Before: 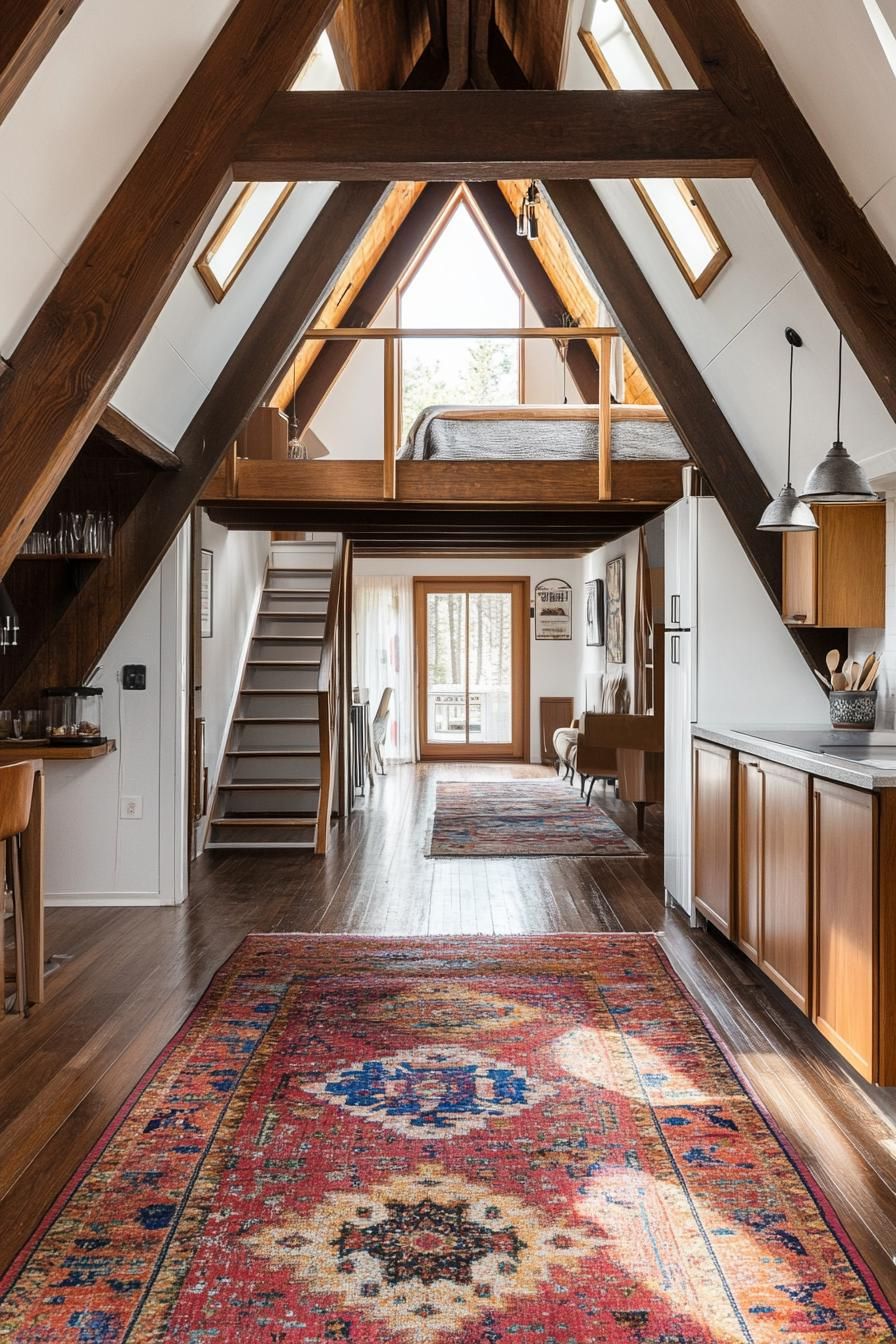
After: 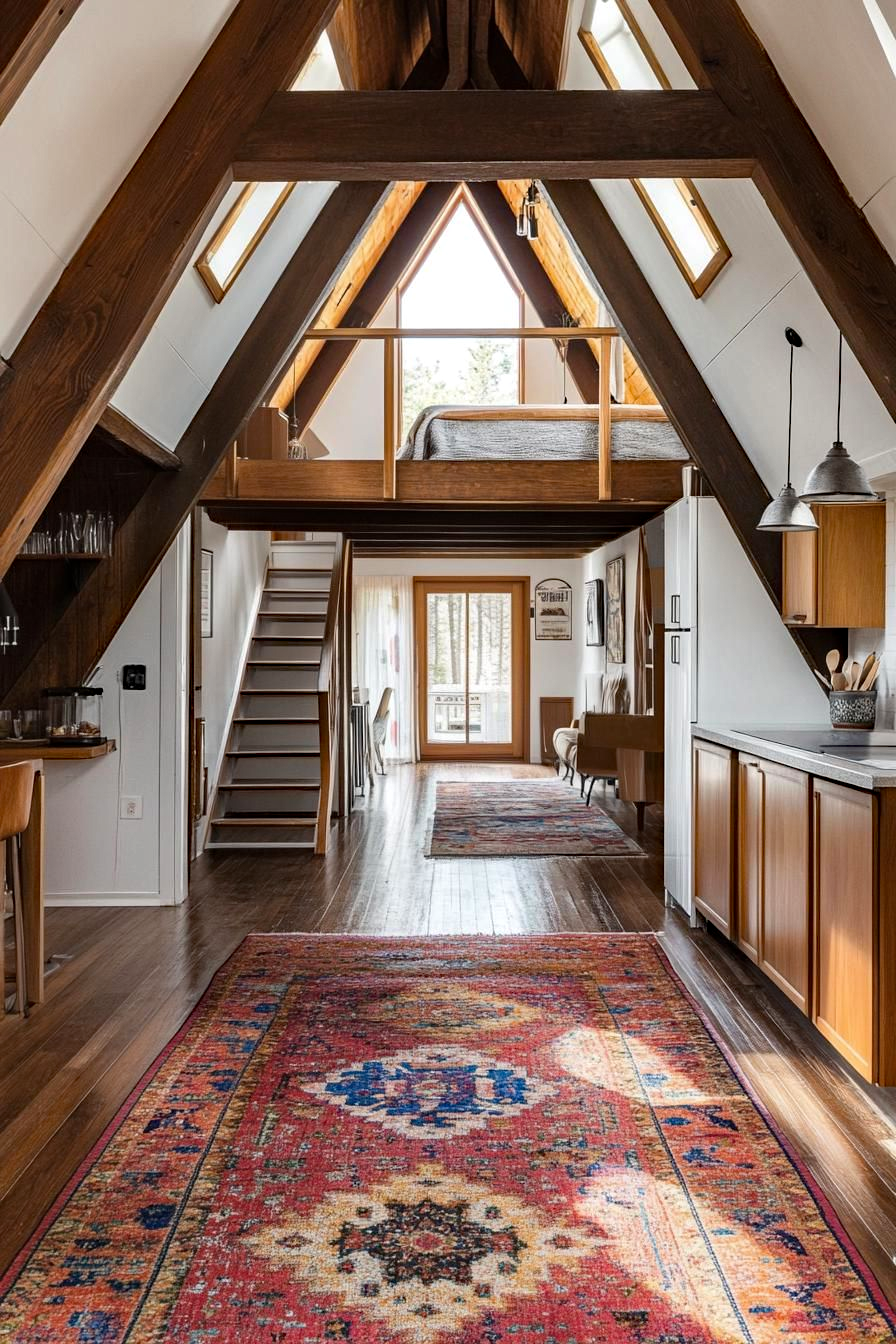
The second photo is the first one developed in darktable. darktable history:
haze removal: strength 0.29, distance 0.255, compatibility mode true, adaptive false
